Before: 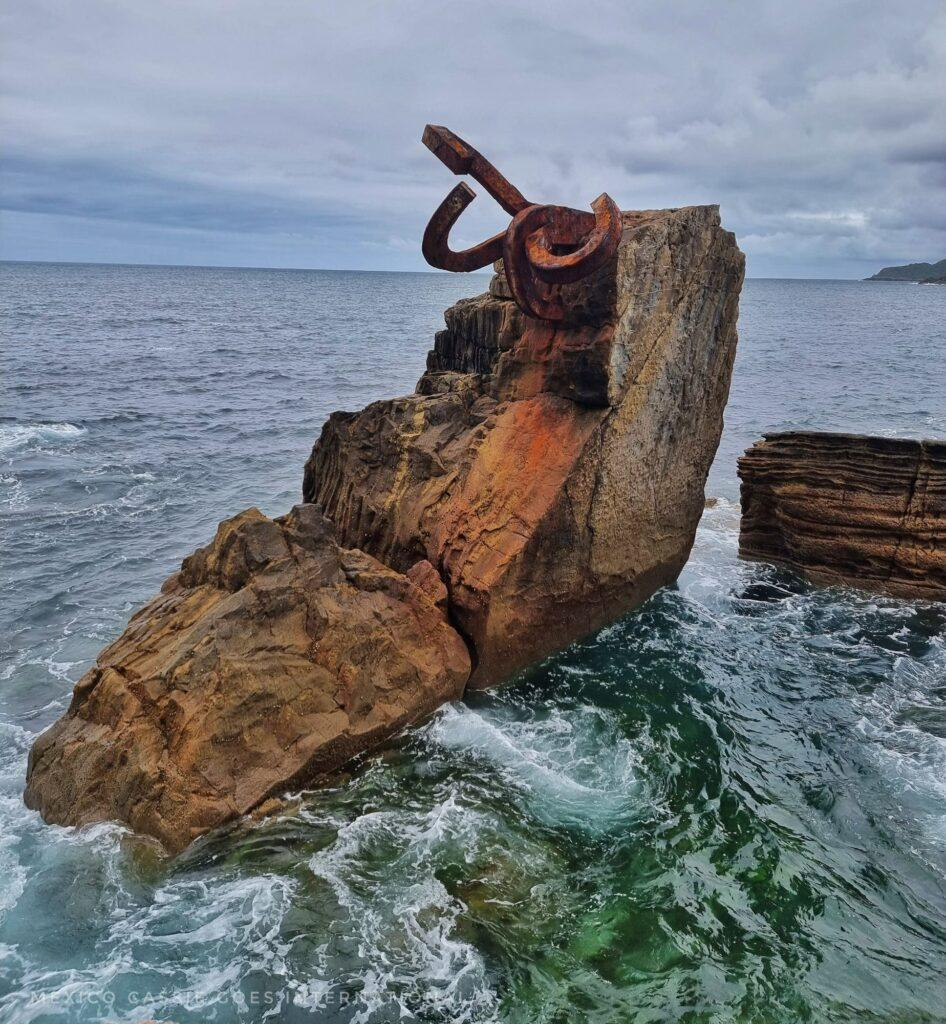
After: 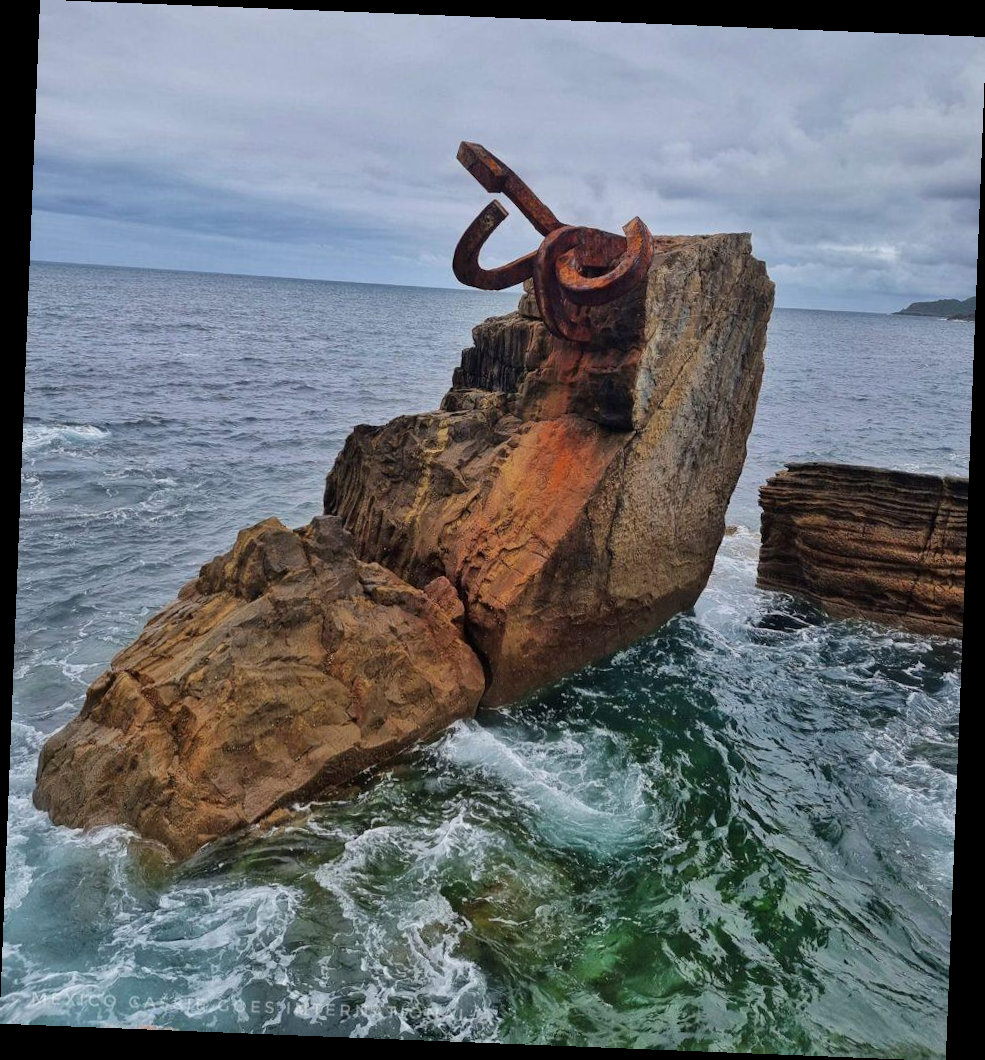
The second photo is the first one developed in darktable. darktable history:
rotate and perspective: rotation 2.27°, automatic cropping off
white balance: emerald 1
